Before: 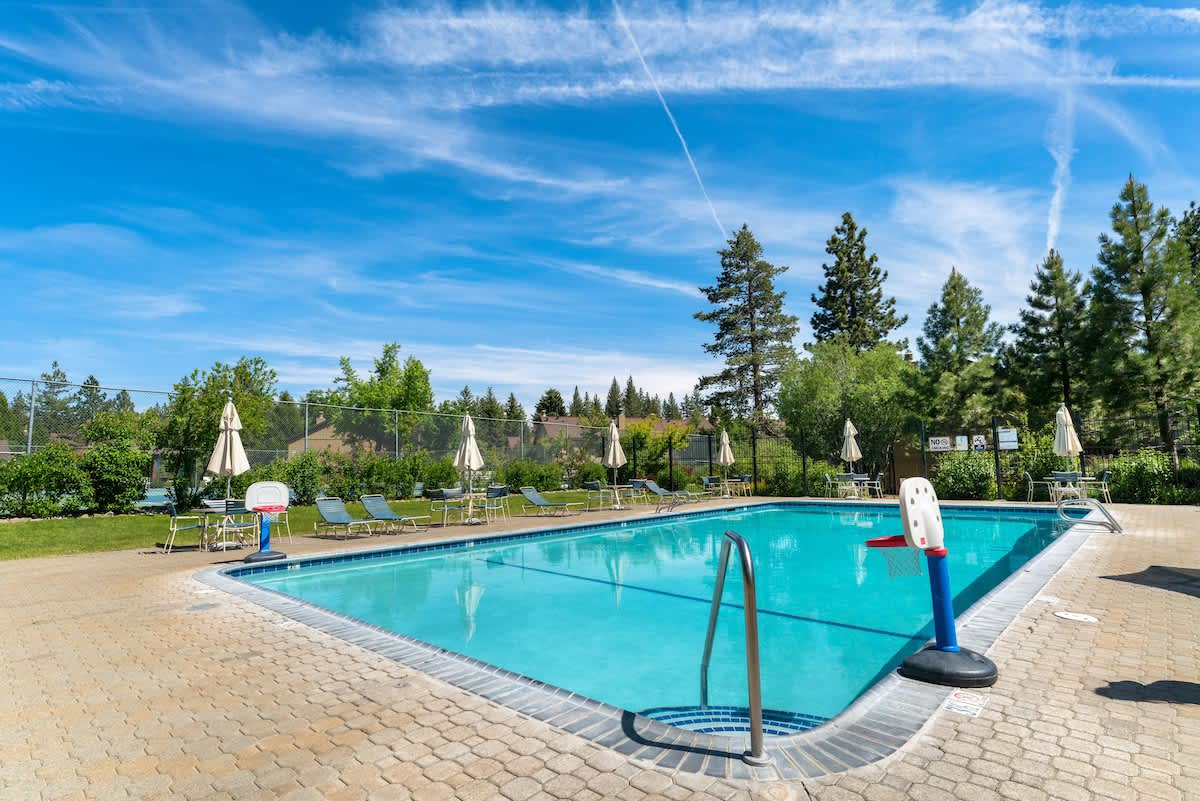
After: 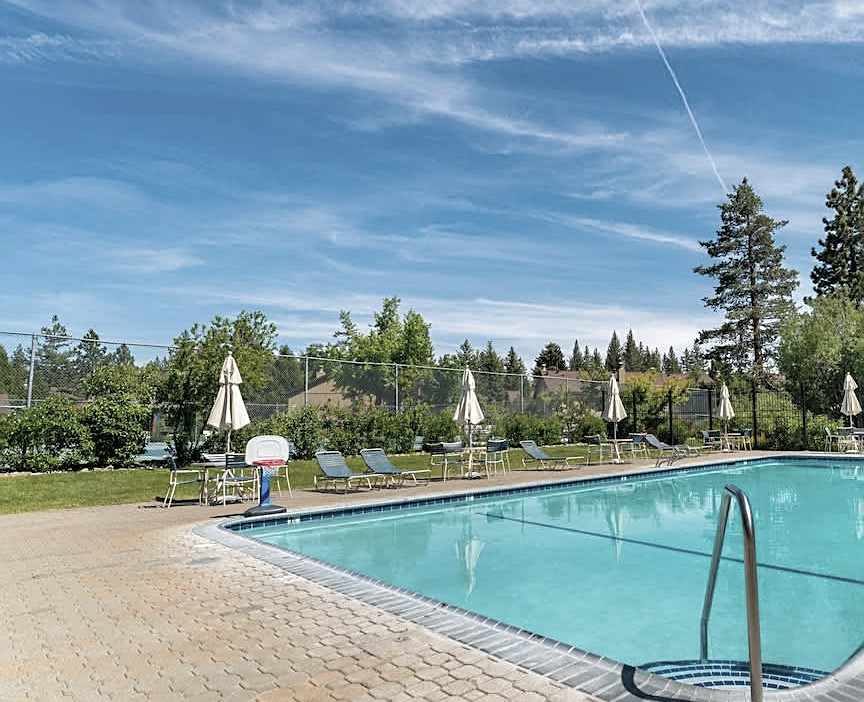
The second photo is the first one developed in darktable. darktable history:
crop: top 5.803%, right 27.864%, bottom 5.804%
sharpen: on, module defaults
color balance rgb: perceptual saturation grading › global saturation 20%, global vibrance 20%
color zones: curves: ch1 [(0, 0.292) (0.001, 0.292) (0.2, 0.264) (0.4, 0.248) (0.6, 0.248) (0.8, 0.264) (0.999, 0.292) (1, 0.292)]
